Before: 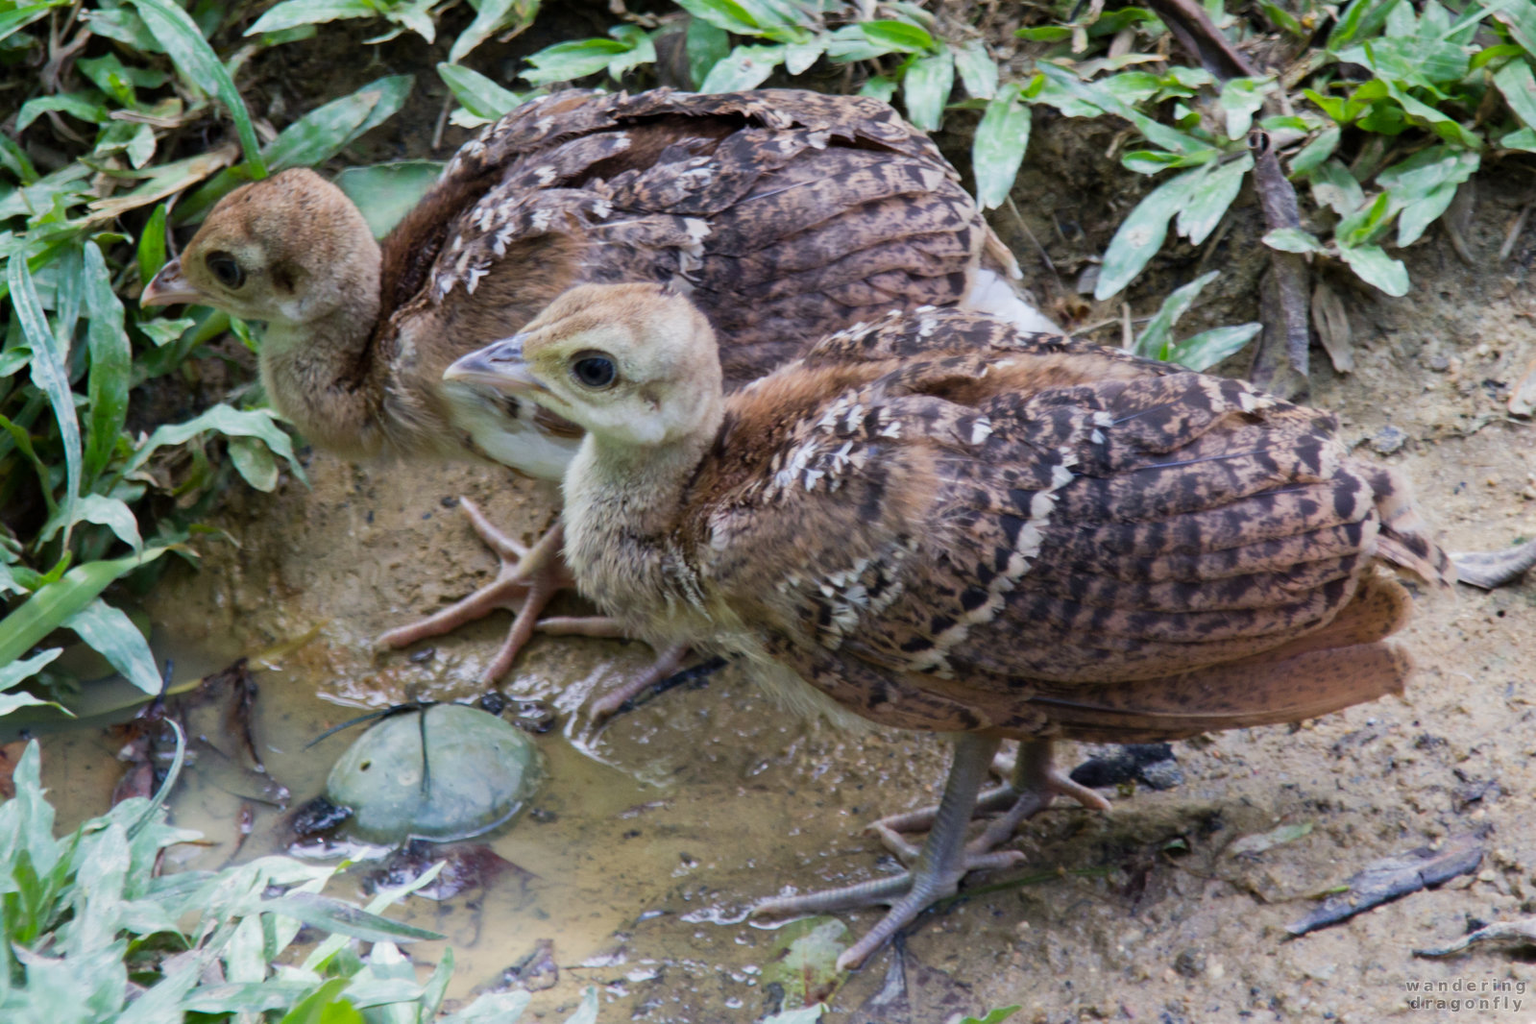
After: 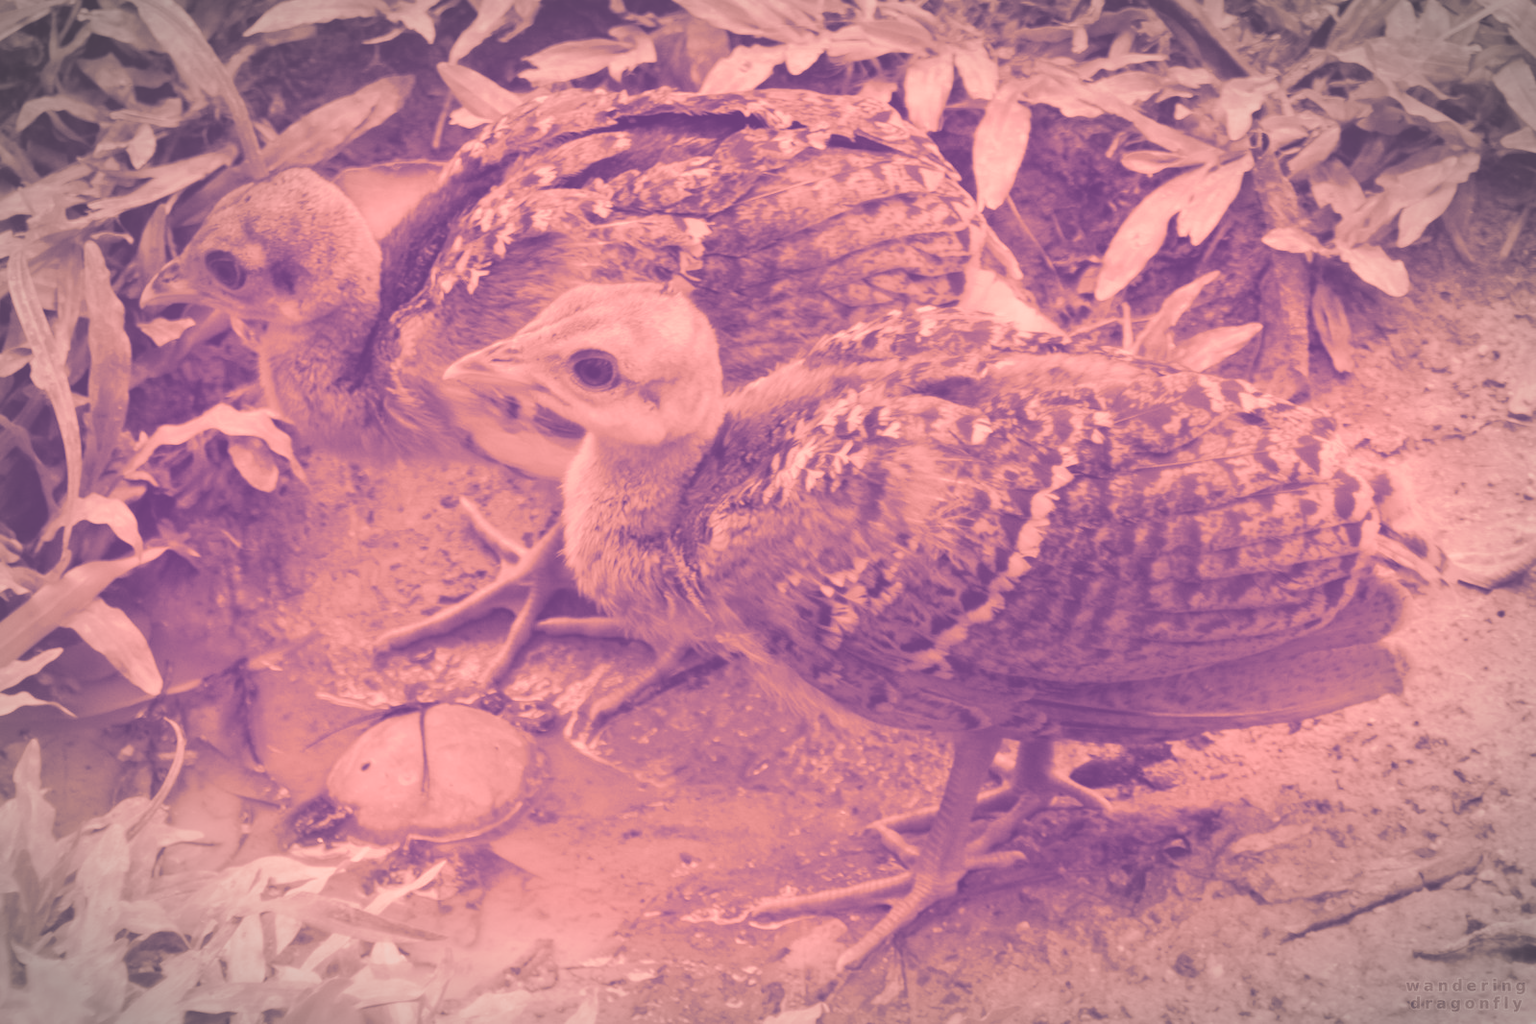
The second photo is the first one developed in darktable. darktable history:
vignetting: fall-off start 79.43%, saturation -0.649, width/height ratio 1.327, unbound false
colorize: saturation 51%, source mix 50.67%, lightness 50.67%
split-toning: shadows › hue 242.67°, shadows › saturation 0.733, highlights › hue 45.33°, highlights › saturation 0.667, balance -53.304, compress 21.15%
